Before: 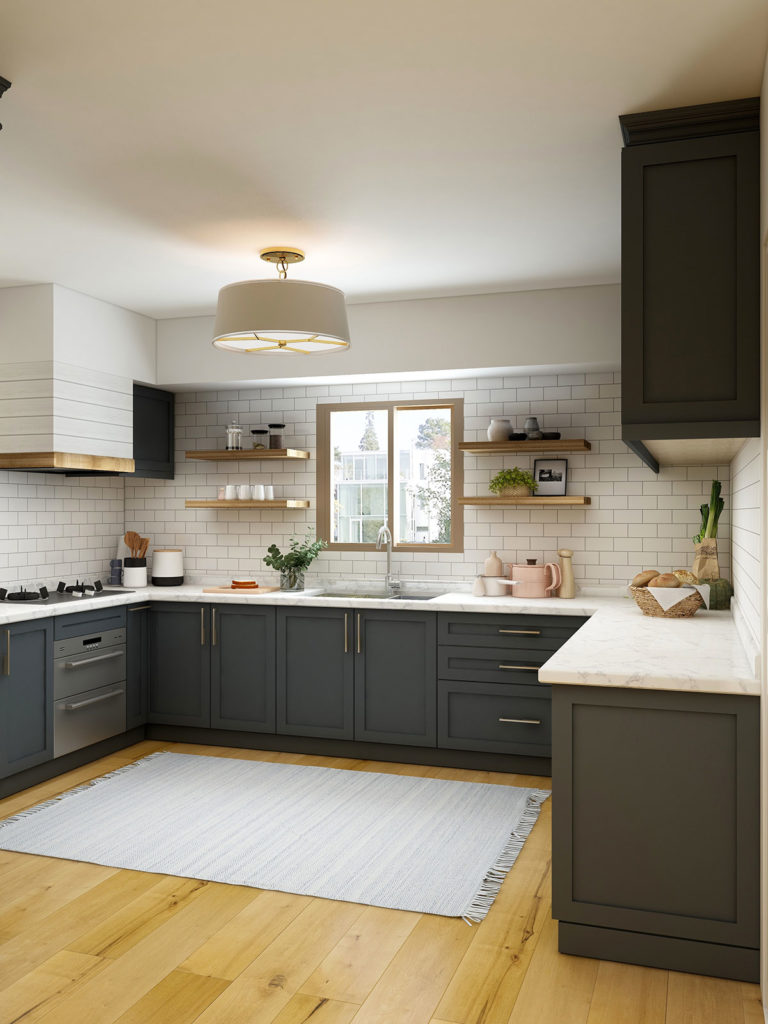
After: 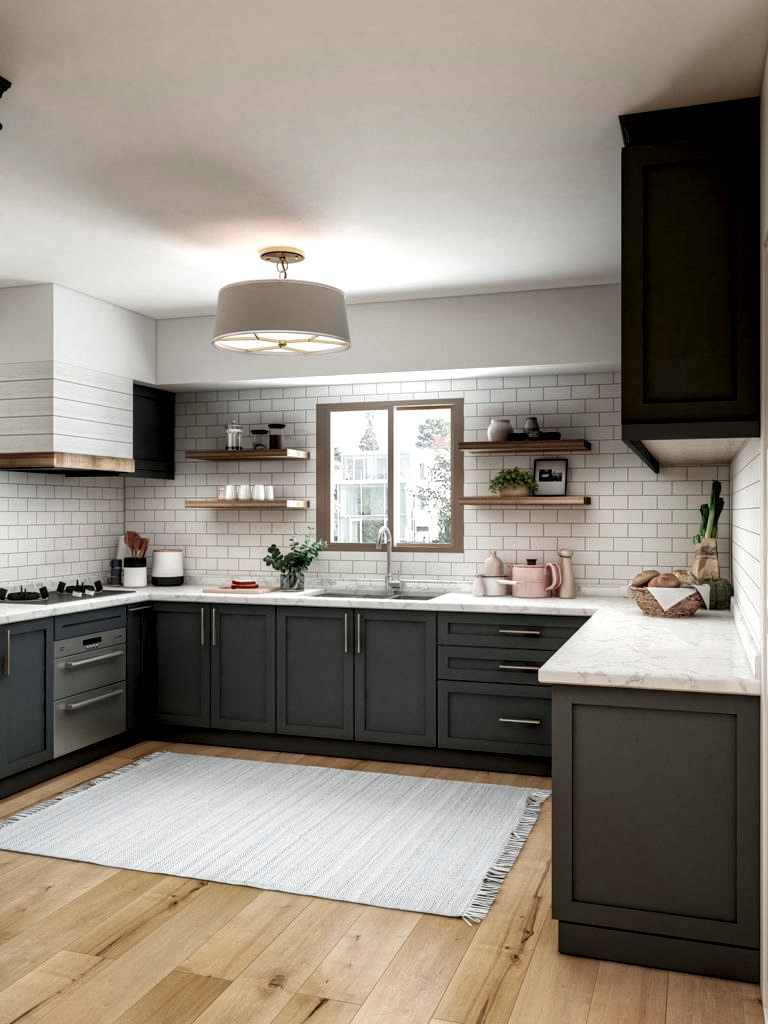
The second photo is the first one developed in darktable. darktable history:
local contrast: highlights 20%, shadows 70%, detail 170%
color contrast: blue-yellow contrast 0.62
